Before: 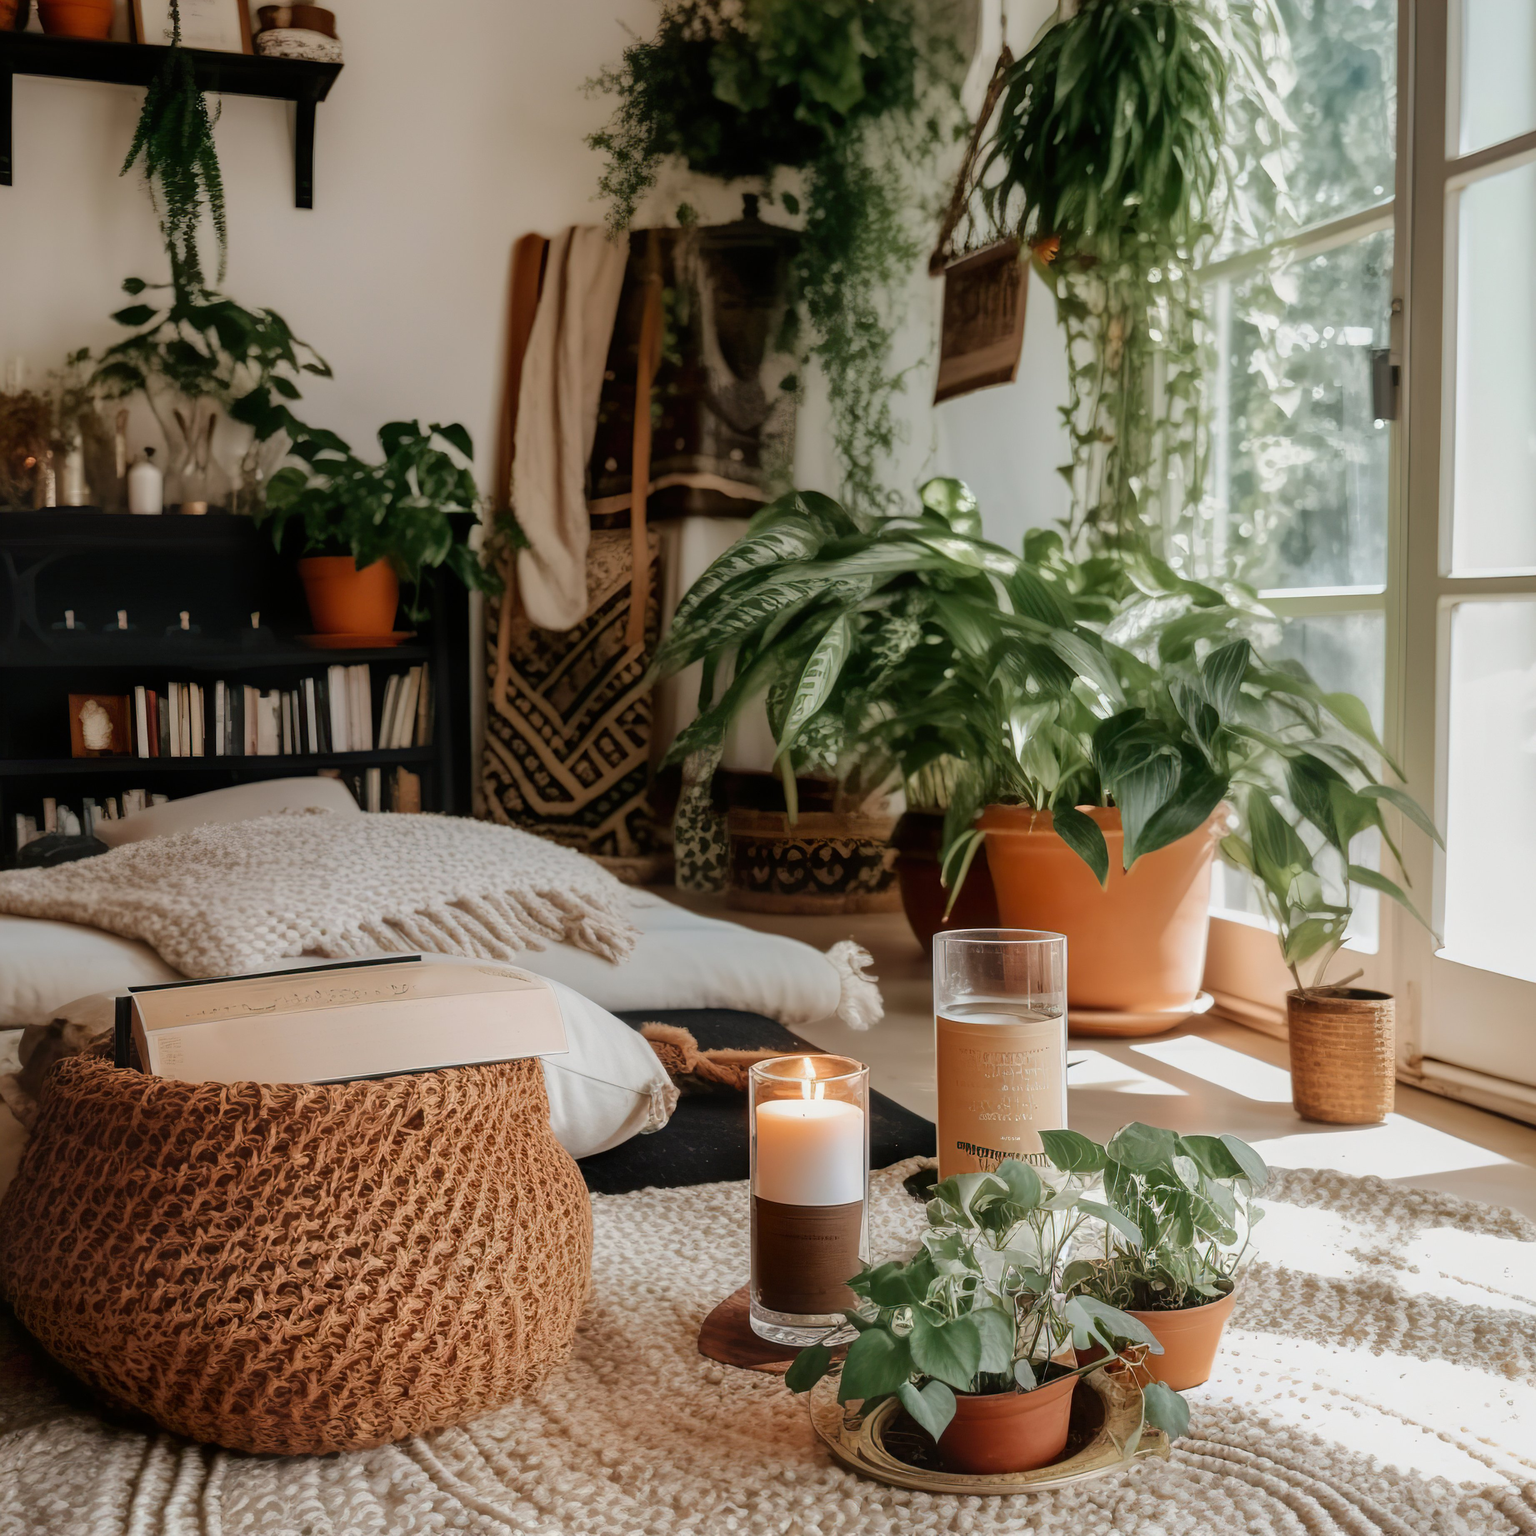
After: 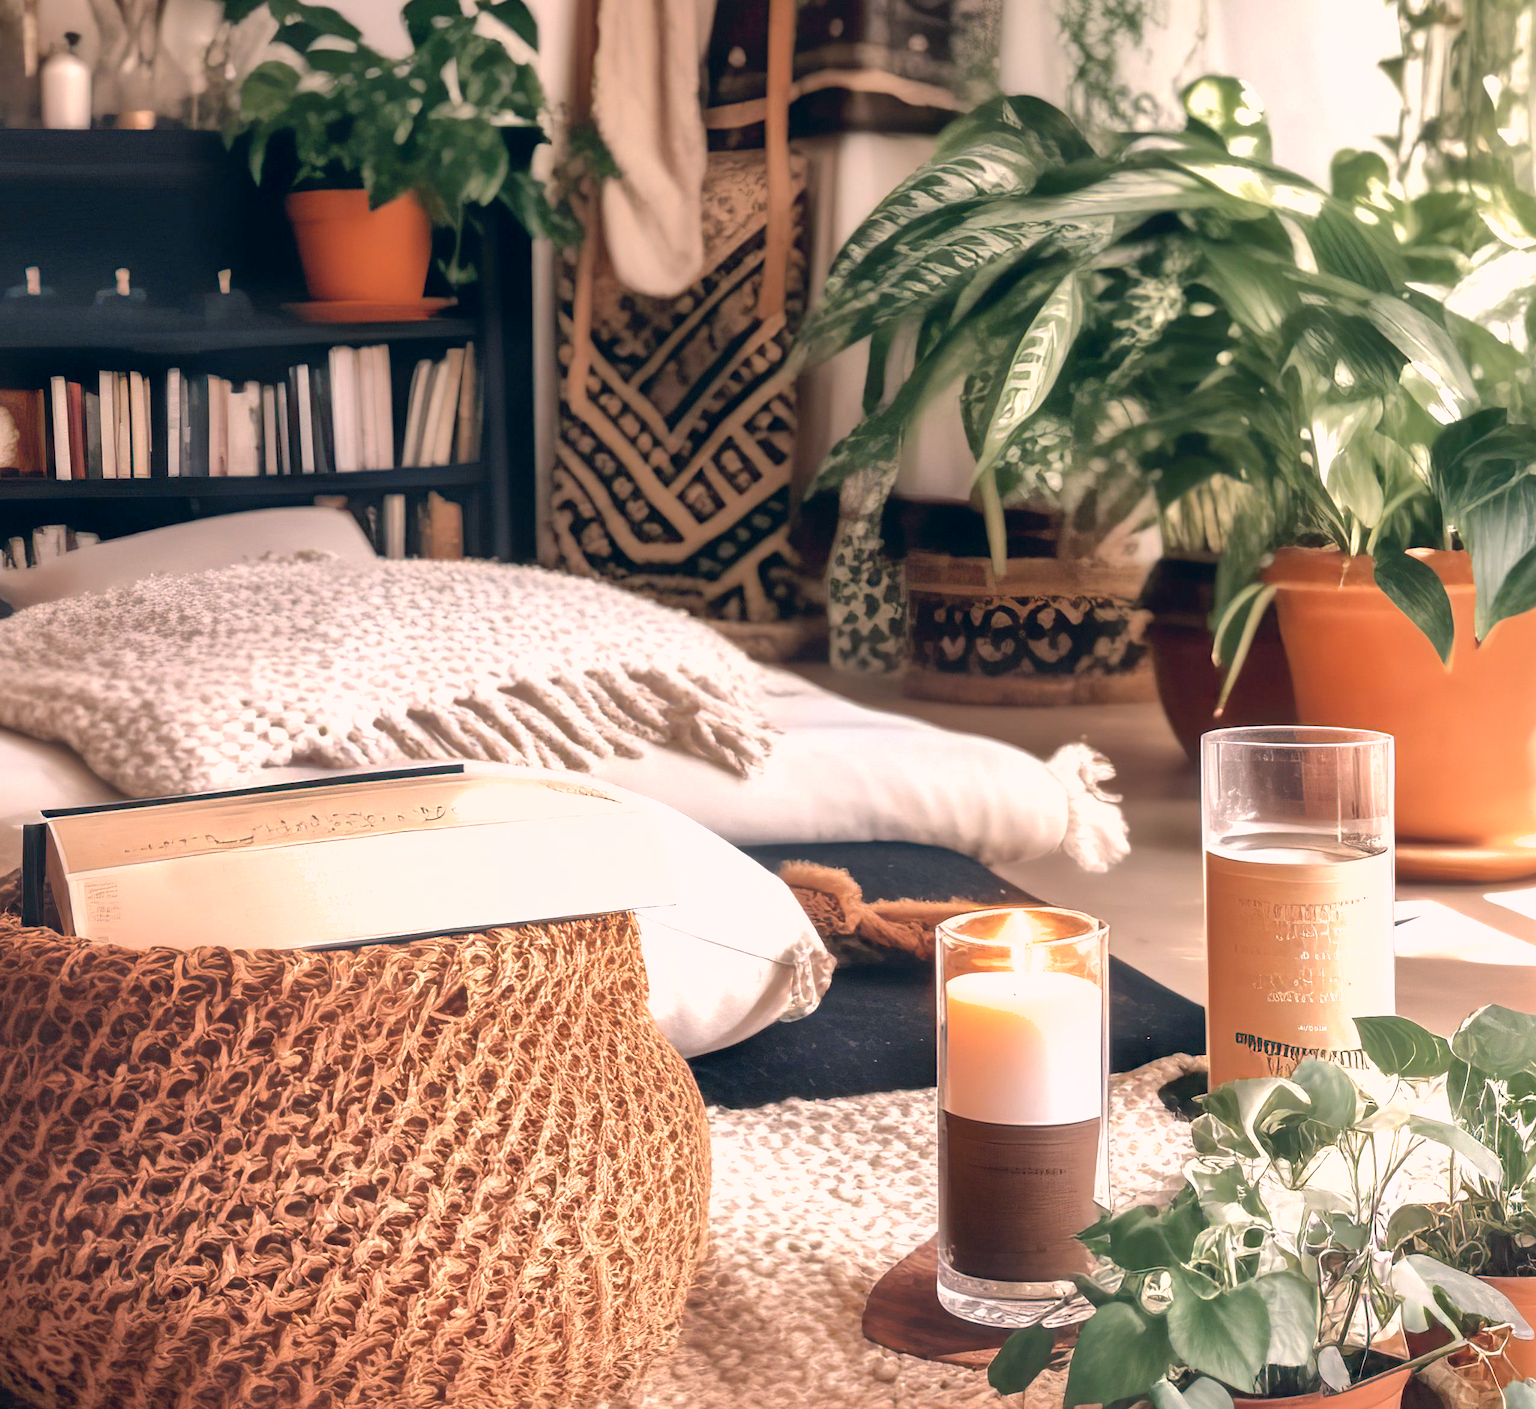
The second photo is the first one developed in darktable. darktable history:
crop: left 6.489%, top 27.672%, right 24.088%, bottom 8.618%
exposure: black level correction 0, exposure 1.199 EV, compensate exposure bias true, compensate highlight preservation false
shadows and highlights: on, module defaults
color correction: highlights a* 13.69, highlights b* 6.05, shadows a* -5.08, shadows b* -15.69, saturation 0.825
